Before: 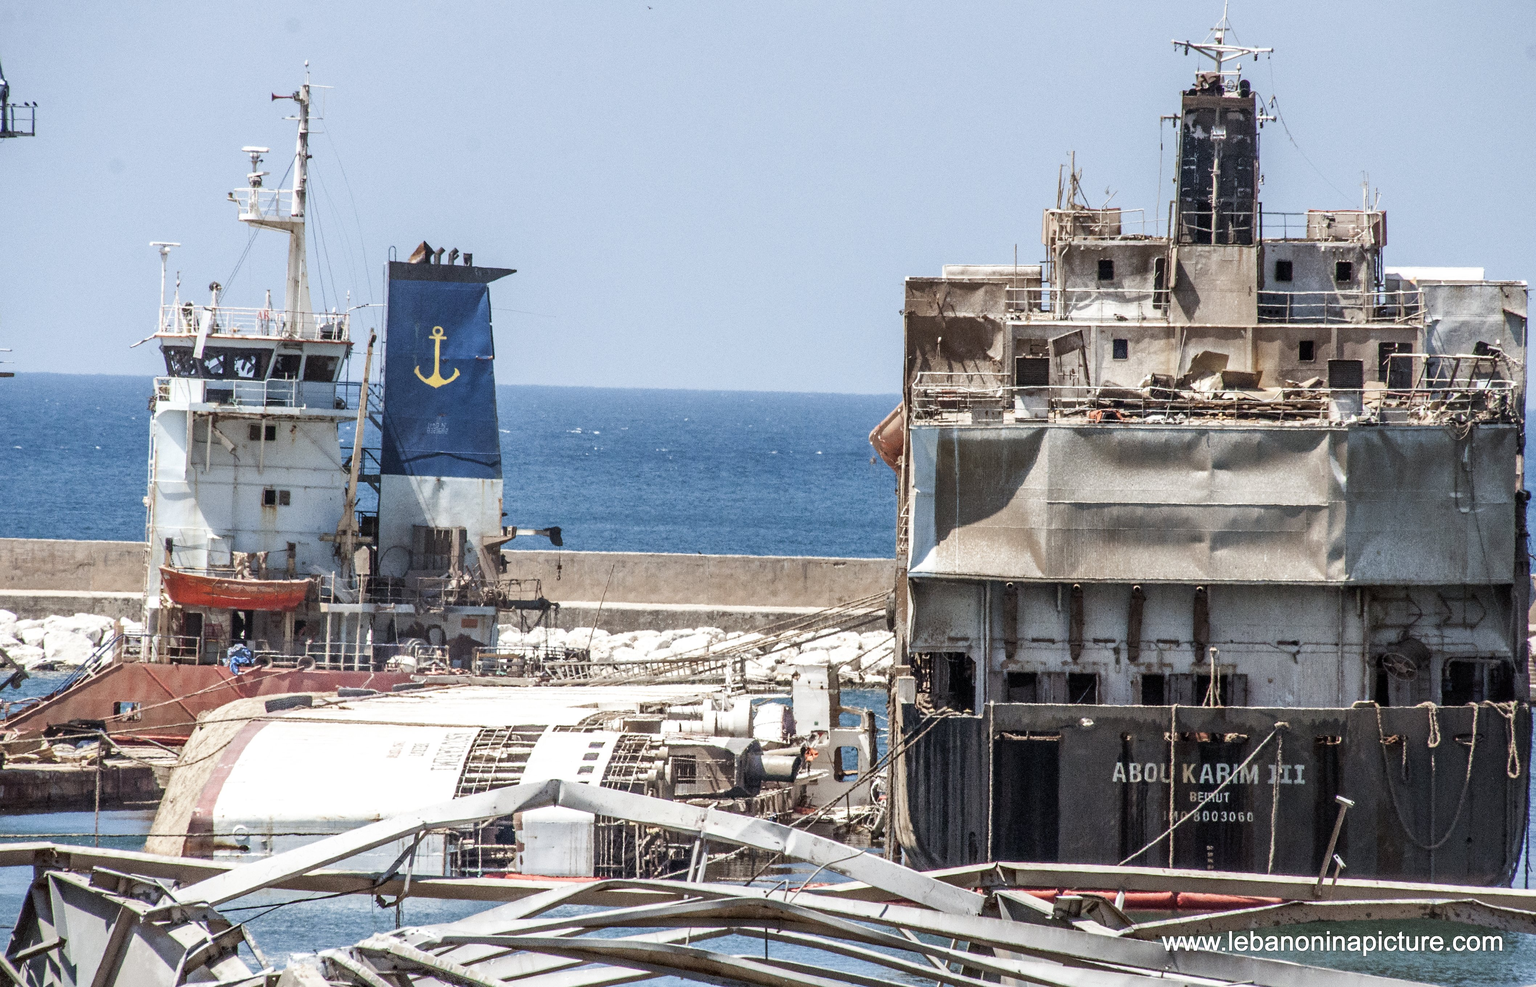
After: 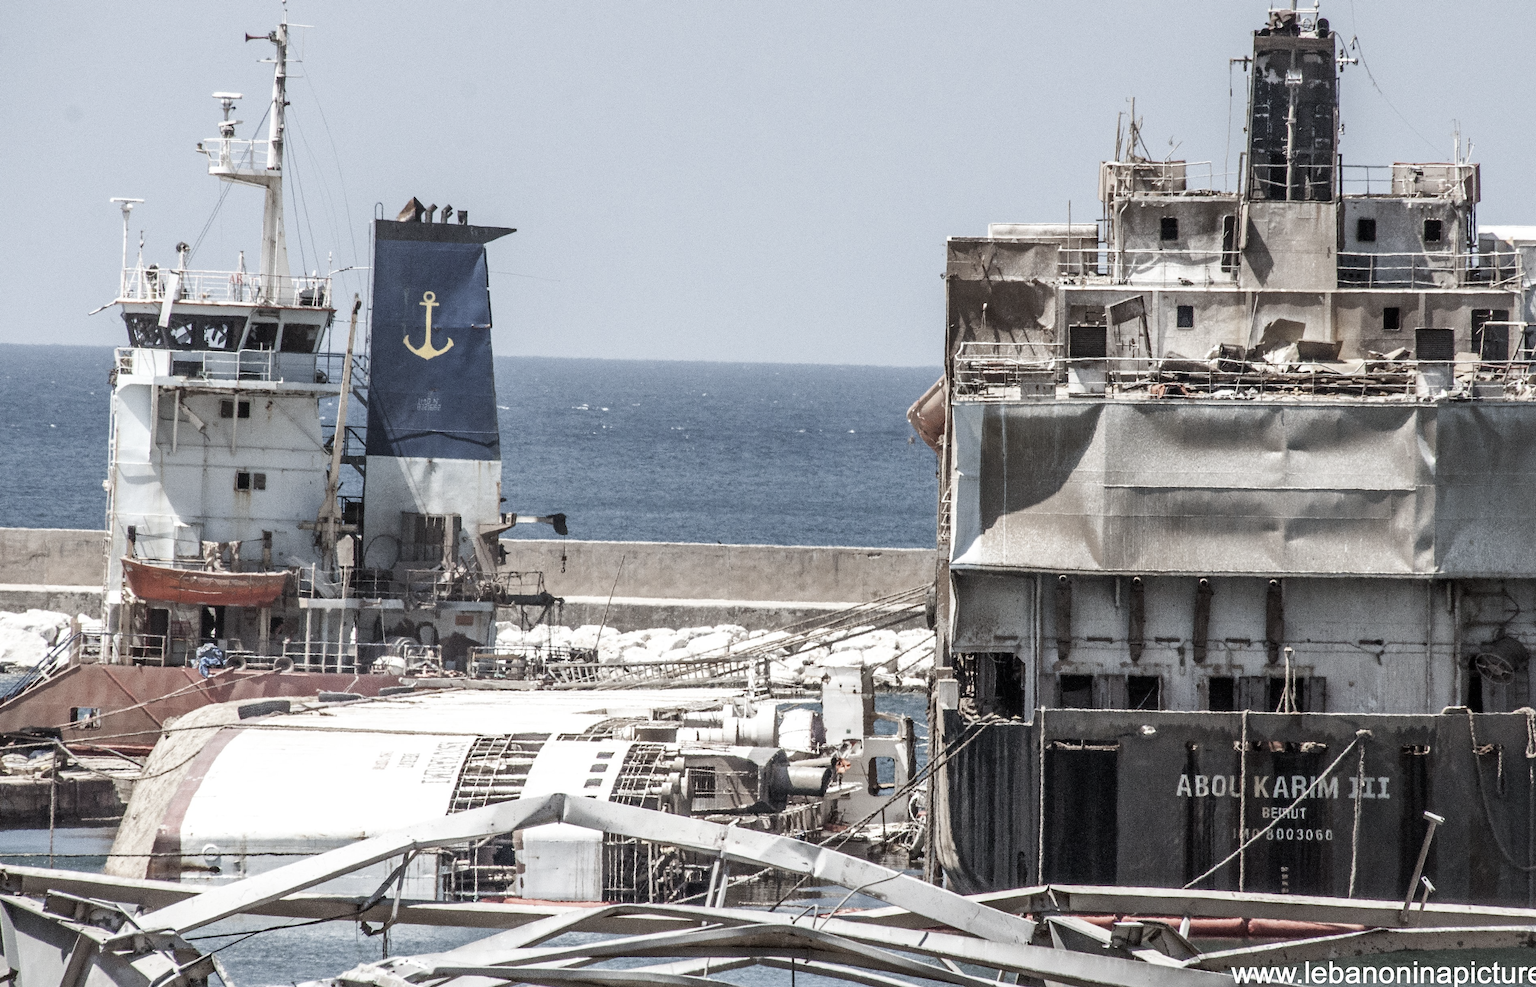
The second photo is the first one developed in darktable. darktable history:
white balance: emerald 1
color zones: curves: ch1 [(0, 0.292) (0.001, 0.292) (0.2, 0.264) (0.4, 0.248) (0.6, 0.248) (0.8, 0.264) (0.999, 0.292) (1, 0.292)]
crop: left 3.305%, top 6.436%, right 6.389%, bottom 3.258%
